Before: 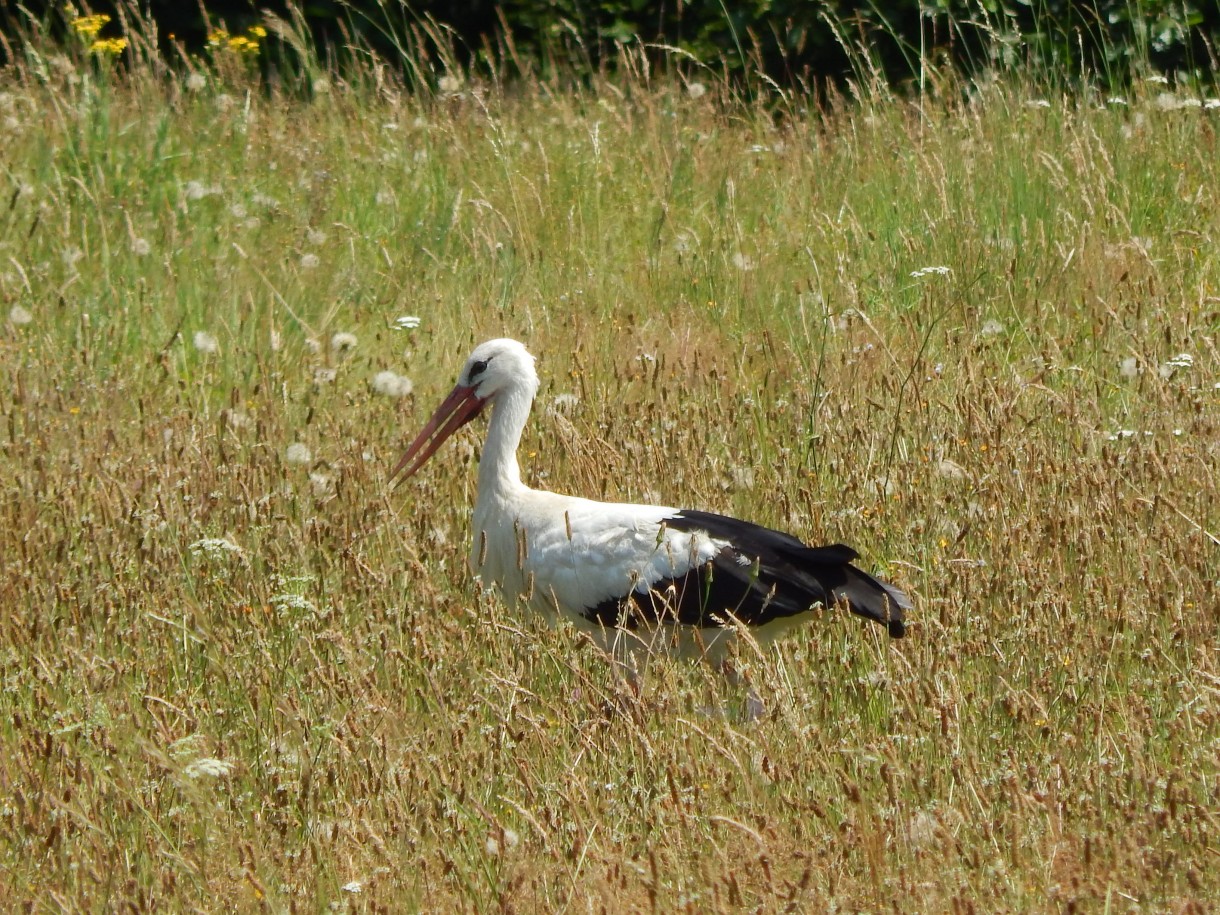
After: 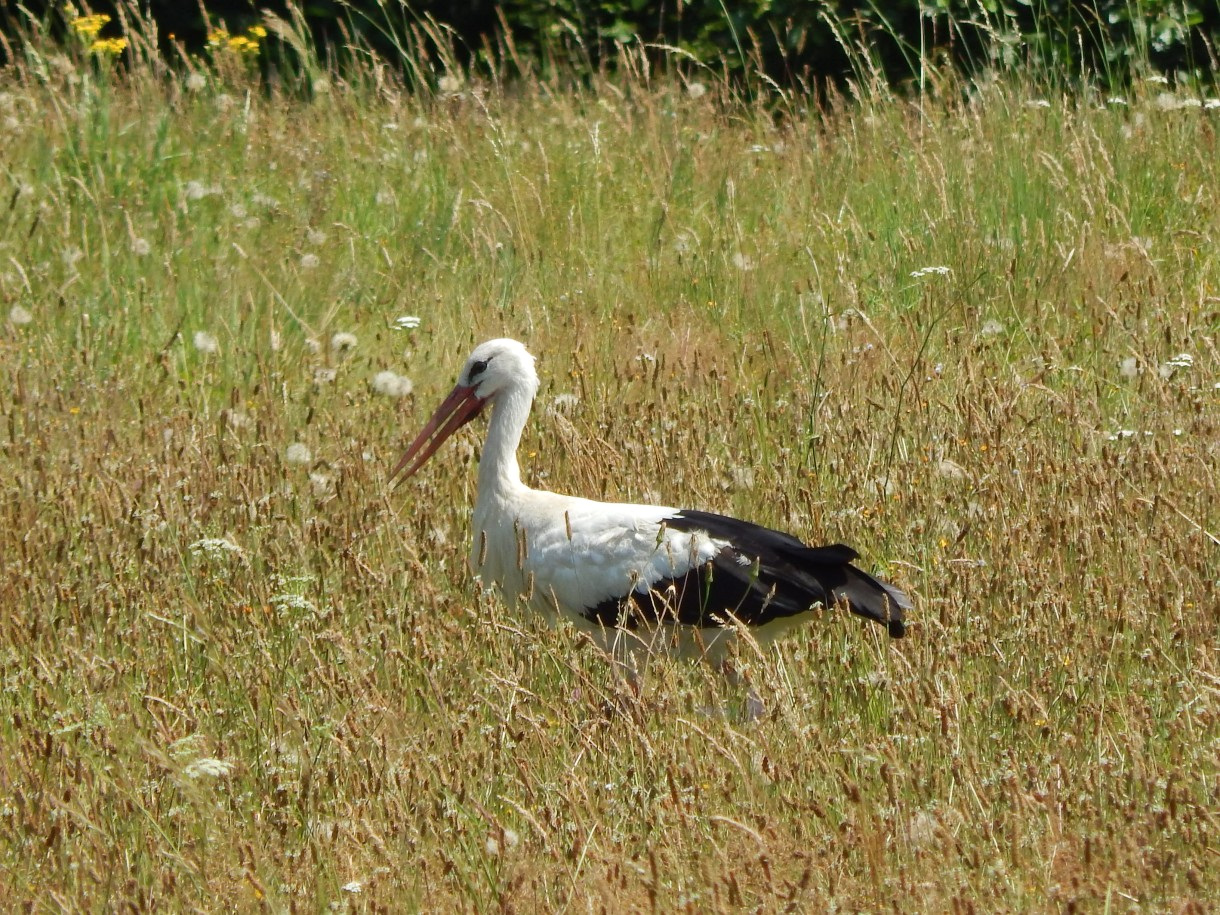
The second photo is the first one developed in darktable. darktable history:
shadows and highlights: white point adjustment 1.1, soften with gaussian
